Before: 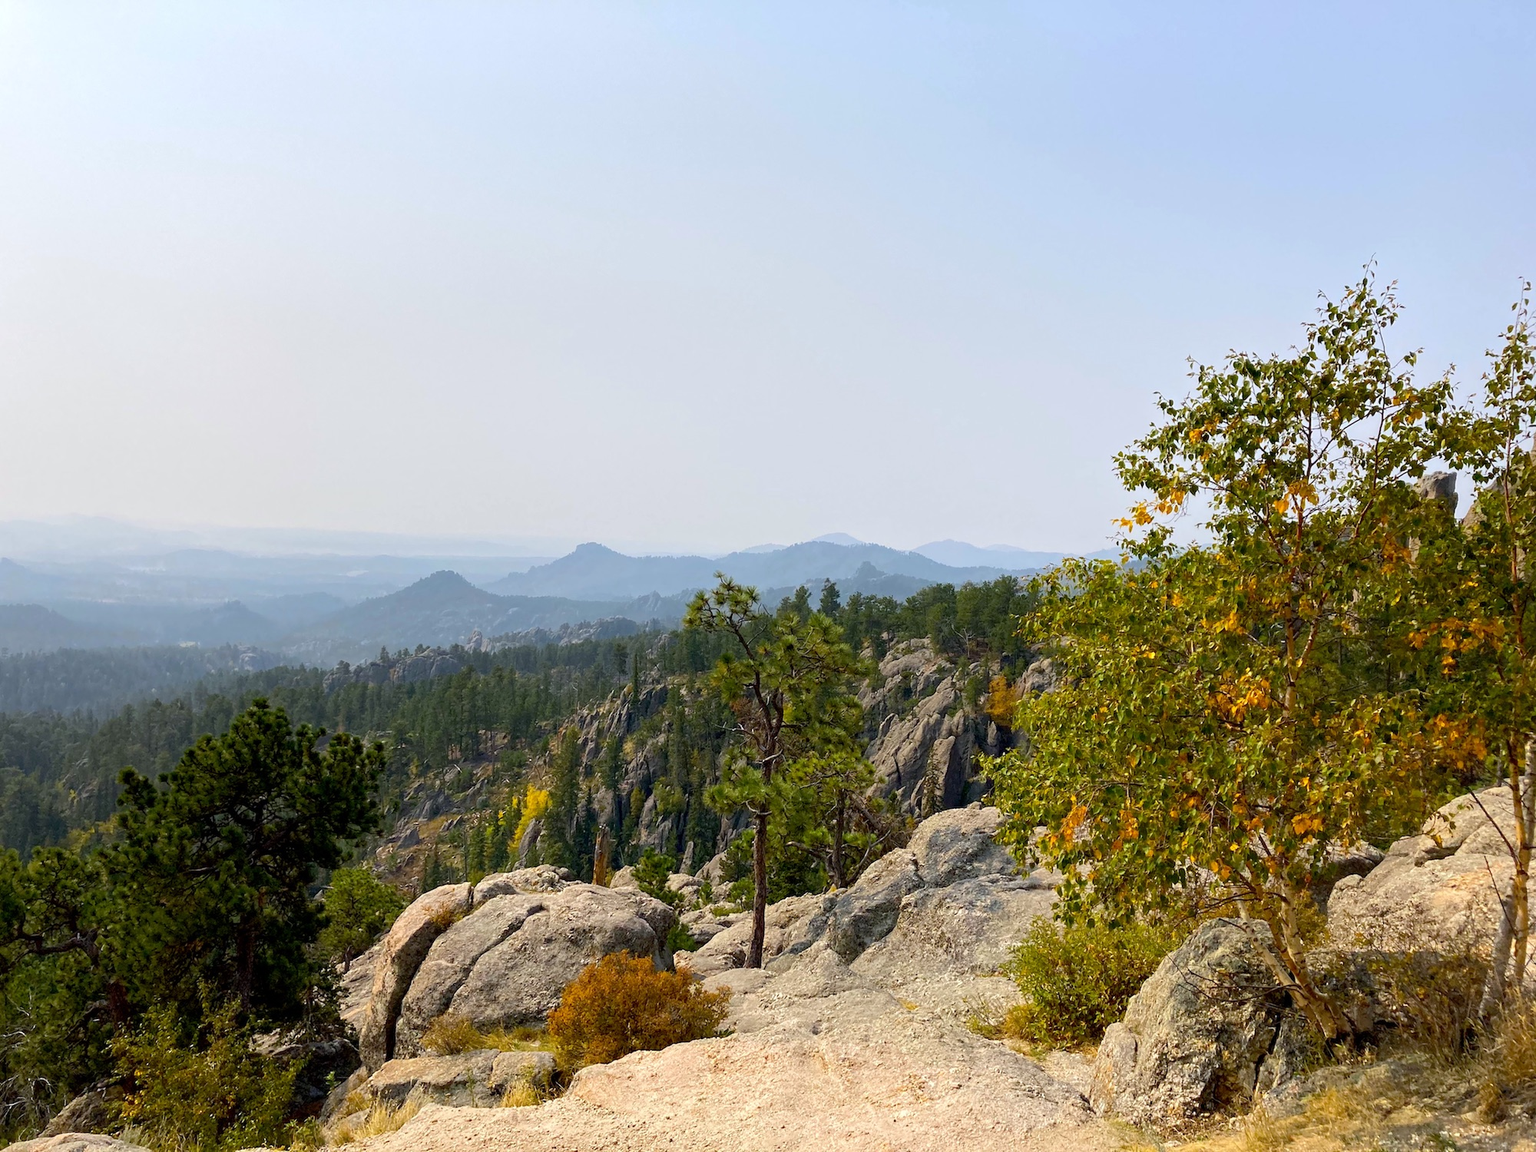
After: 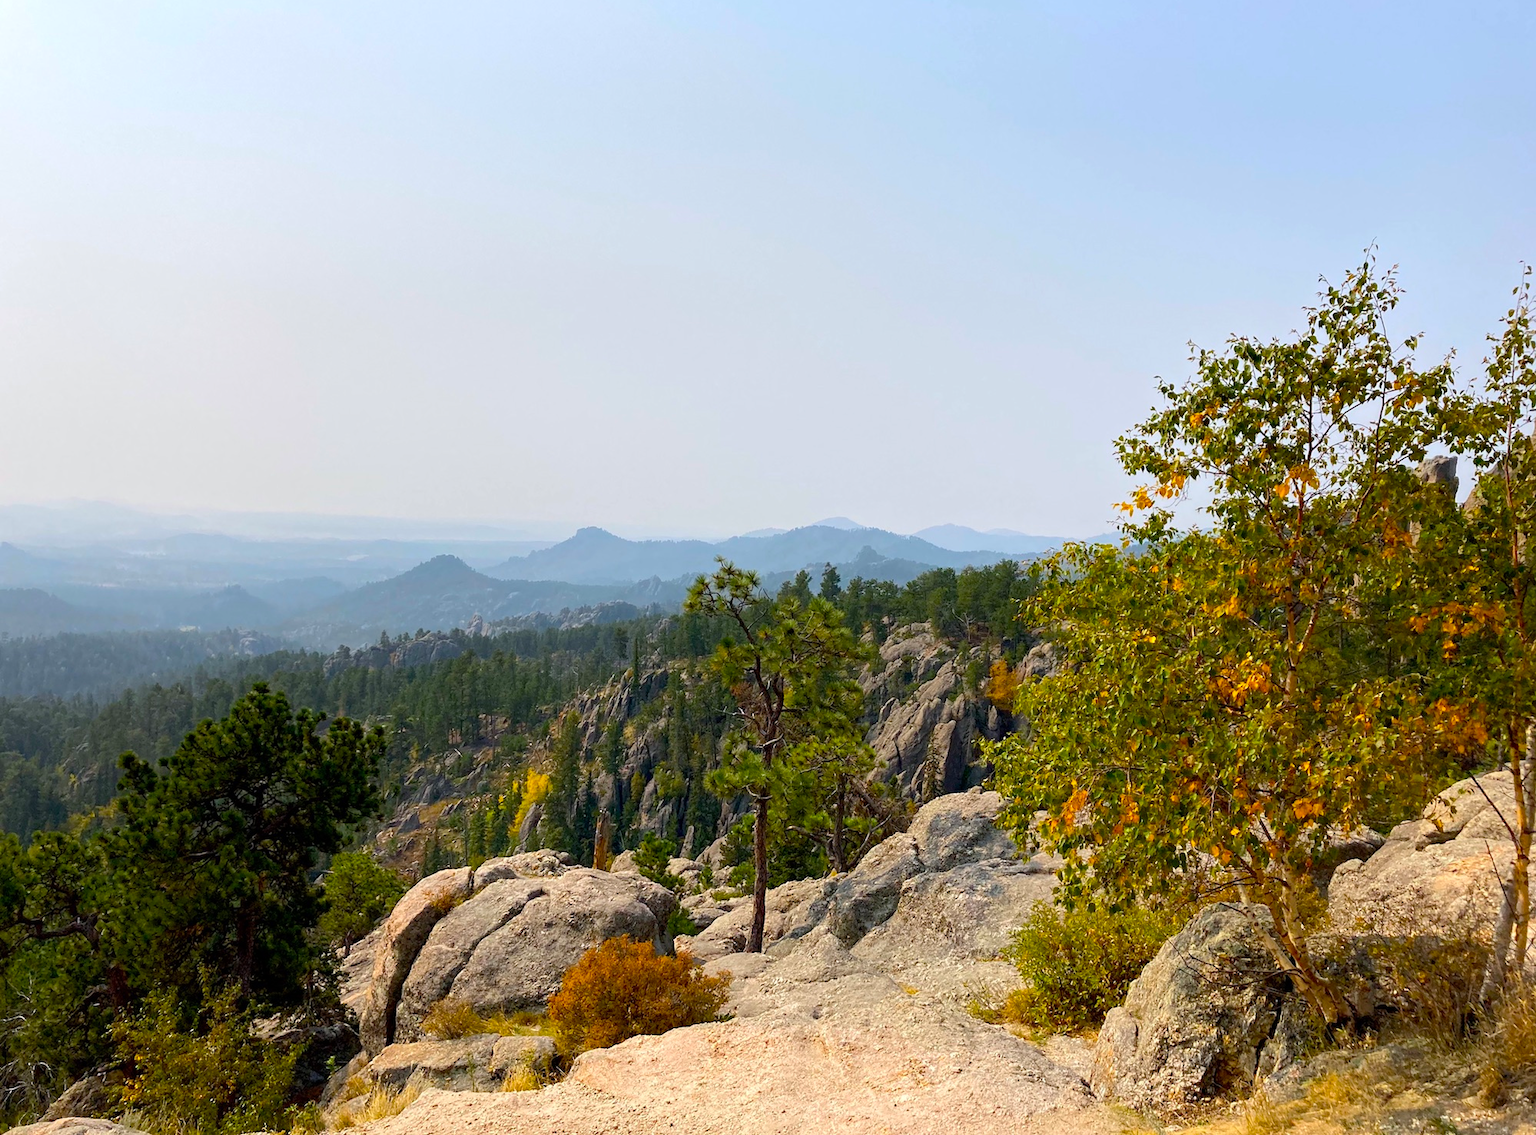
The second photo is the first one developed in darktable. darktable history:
crop: top 1.441%, right 0.032%
